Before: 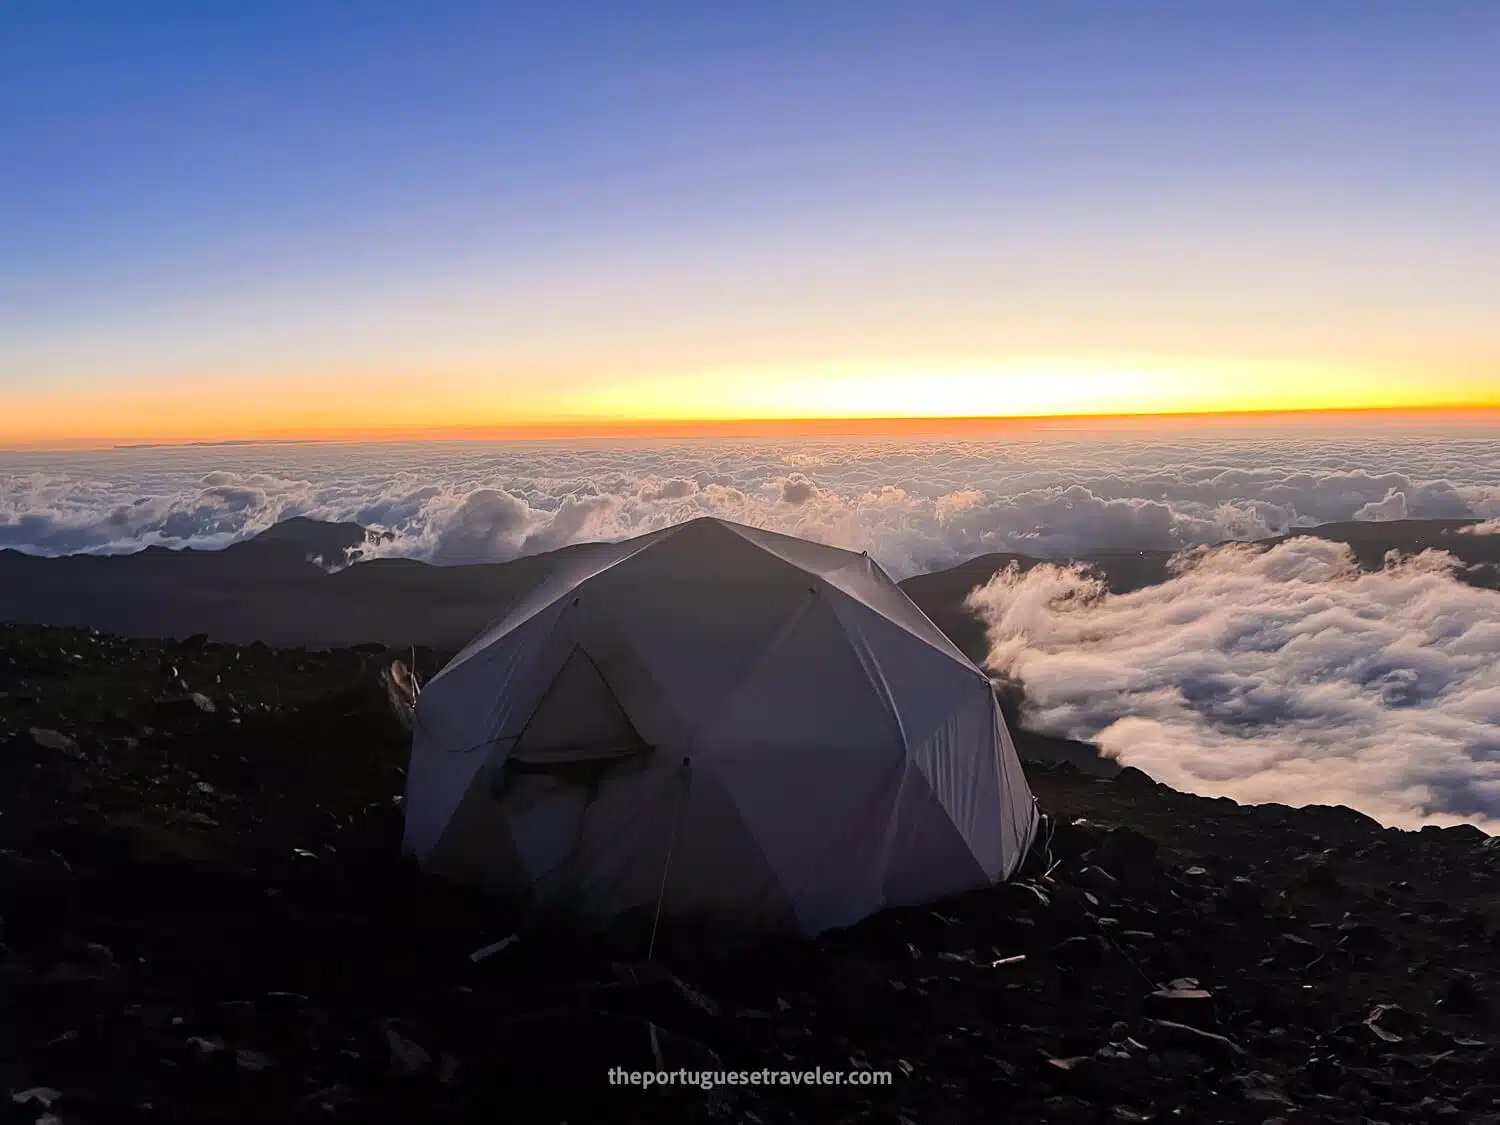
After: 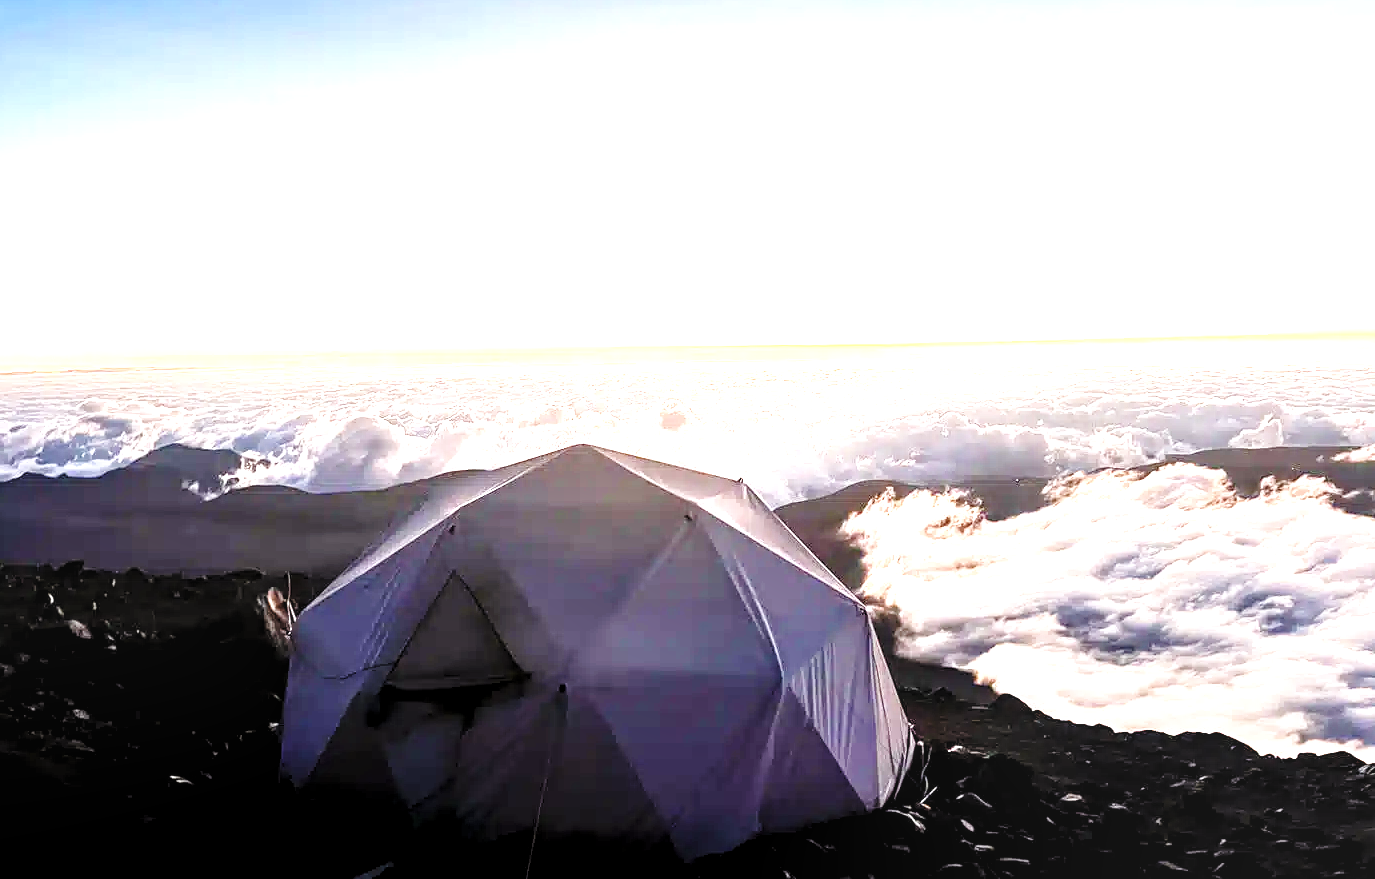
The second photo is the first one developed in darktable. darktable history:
color balance rgb: perceptual saturation grading › global saturation 20%, perceptual saturation grading › highlights -48.947%, perceptual saturation grading › shadows 24.086%, perceptual brilliance grading › highlights 10.216%, perceptual brilliance grading › mid-tones 4.749%
local contrast: detail 130%
levels: black 0.109%, levels [0.055, 0.477, 0.9]
exposure: exposure 0.61 EV, compensate highlight preservation false
crop: left 8.316%, top 6.533%, bottom 15.297%
base curve: curves: ch0 [(0, 0) (0.028, 0.03) (0.121, 0.232) (0.46, 0.748) (0.859, 0.968) (1, 1)], preserve colors none
